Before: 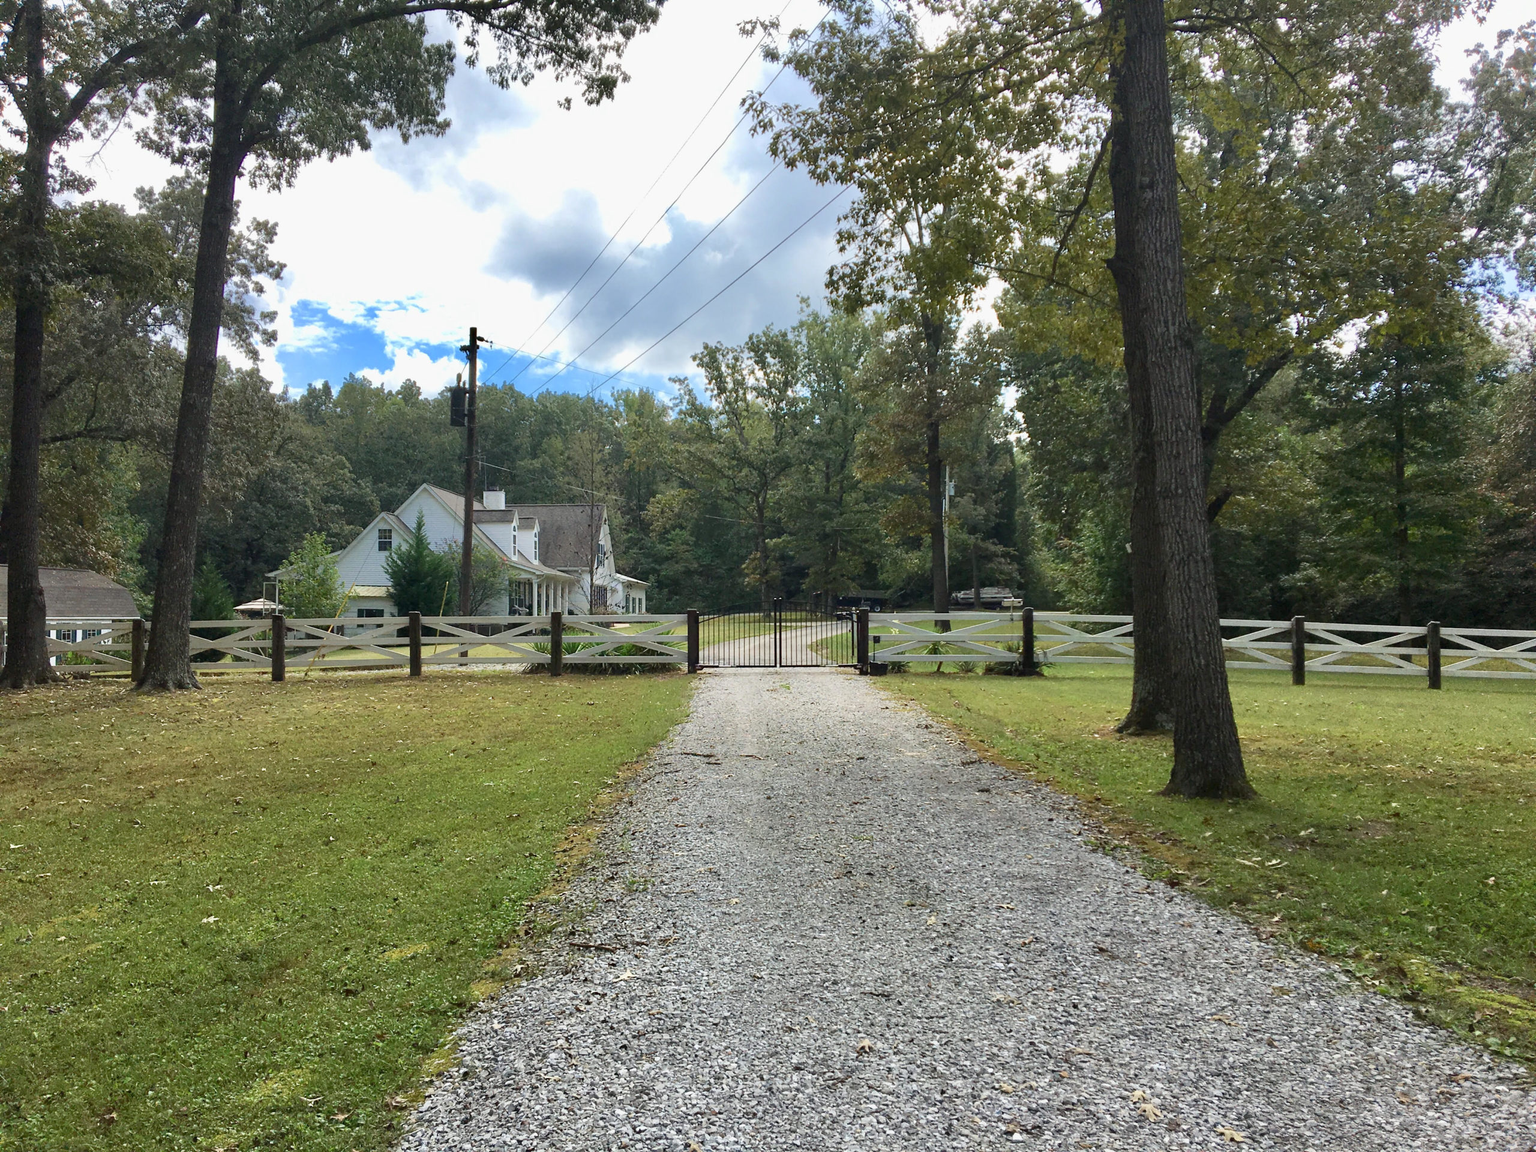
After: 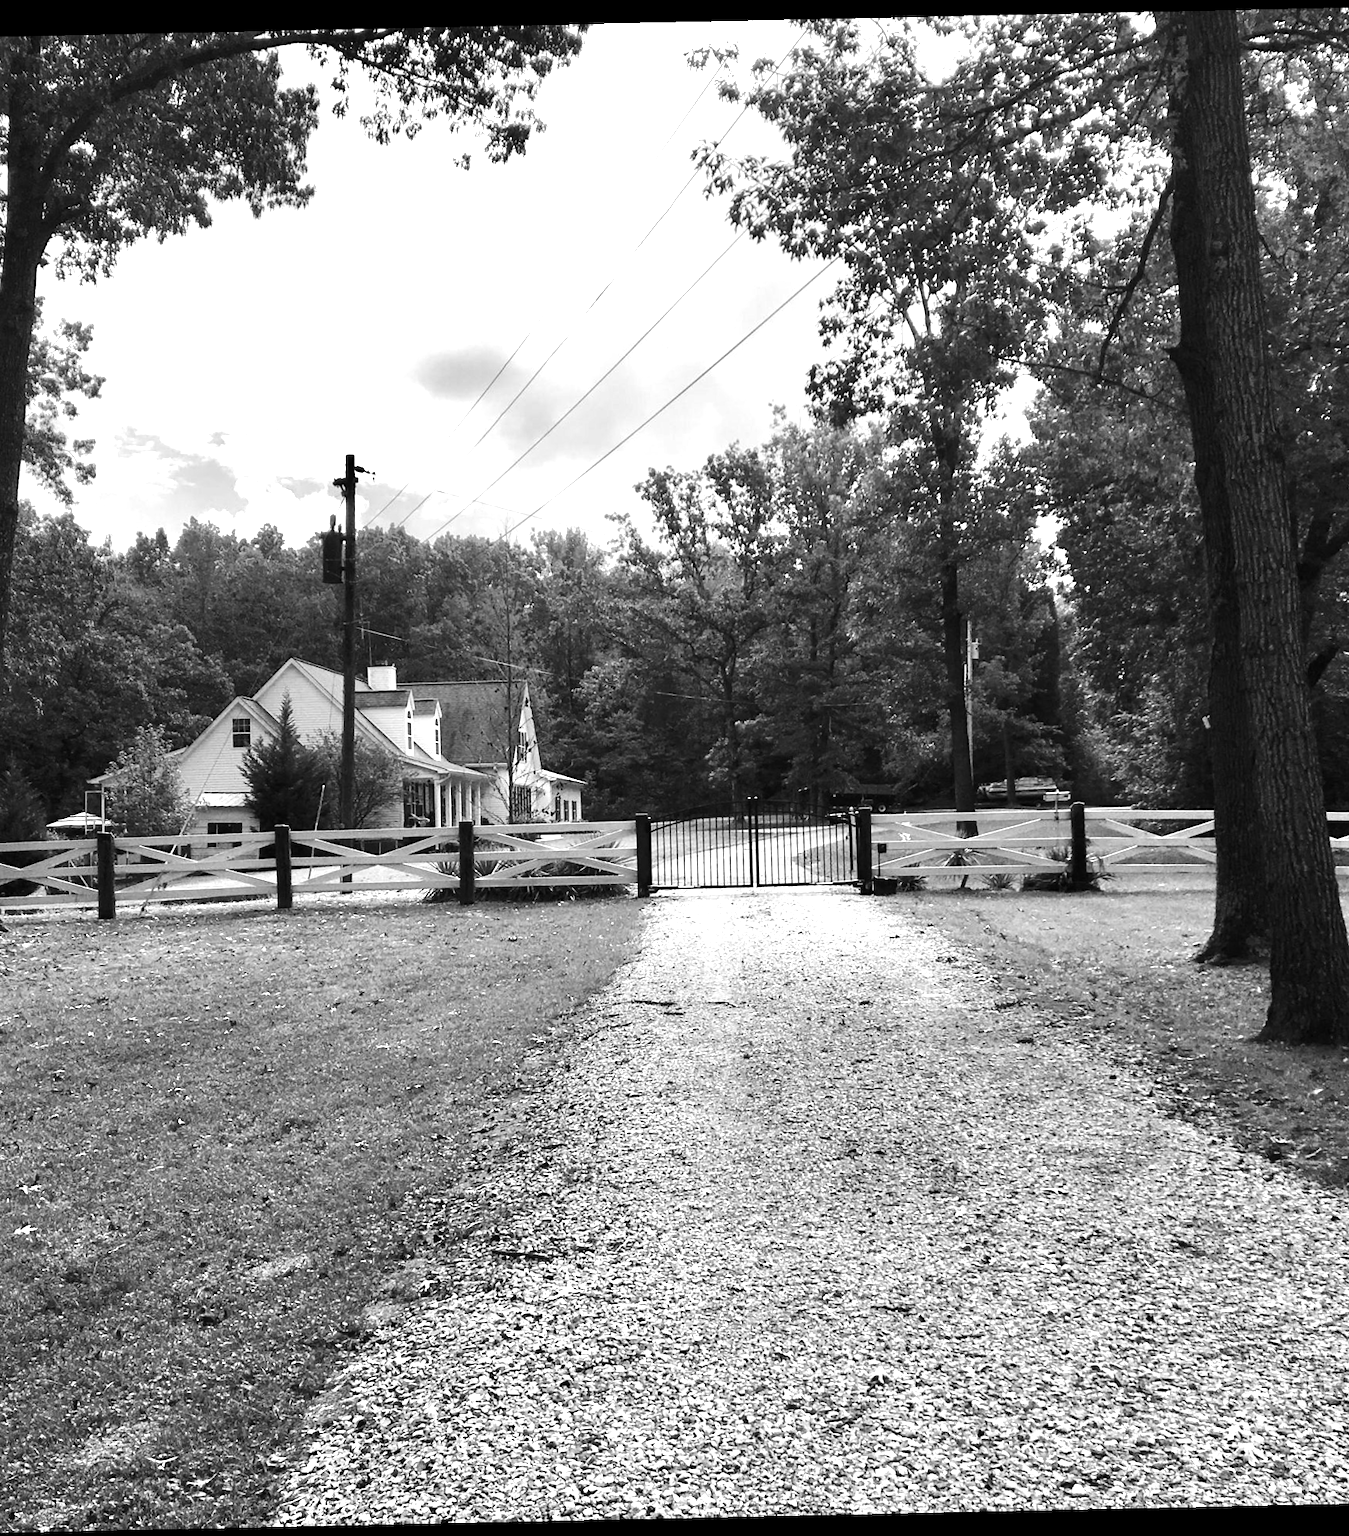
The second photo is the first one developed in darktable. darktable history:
crop and rotate: left 13.537%, right 19.796%
rotate and perspective: rotation -1.24°, automatic cropping off
tone equalizer: -8 EV -1.08 EV, -7 EV -1.01 EV, -6 EV -0.867 EV, -5 EV -0.578 EV, -3 EV 0.578 EV, -2 EV 0.867 EV, -1 EV 1.01 EV, +0 EV 1.08 EV, edges refinement/feathering 500, mask exposure compensation -1.57 EV, preserve details no
monochrome: on, module defaults
